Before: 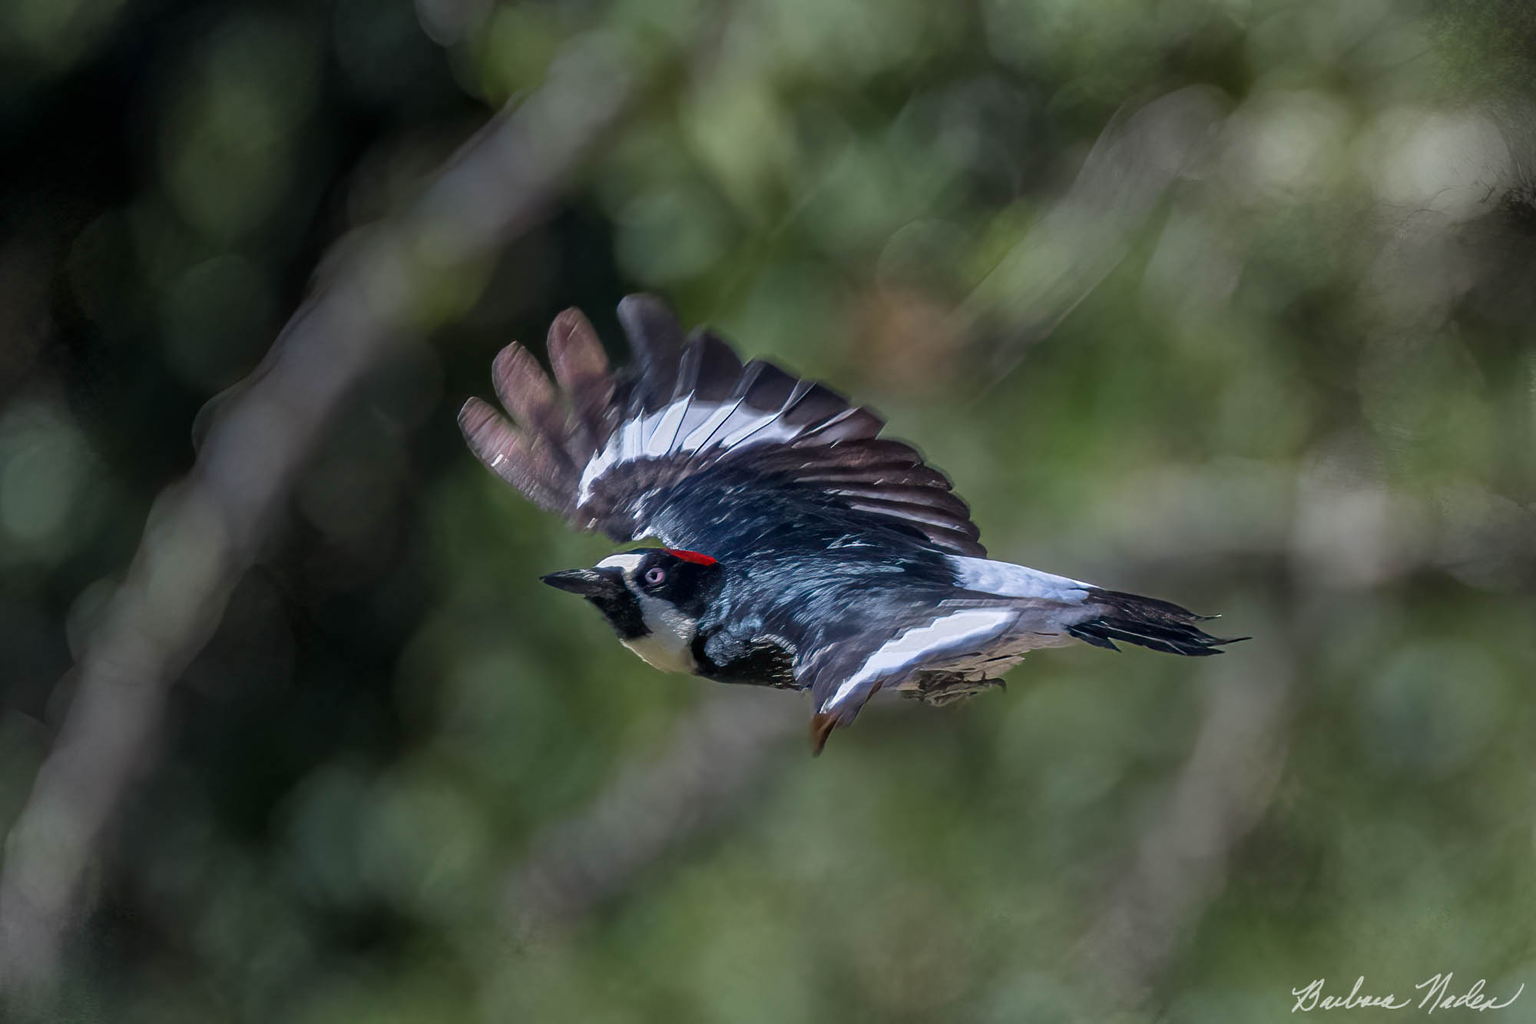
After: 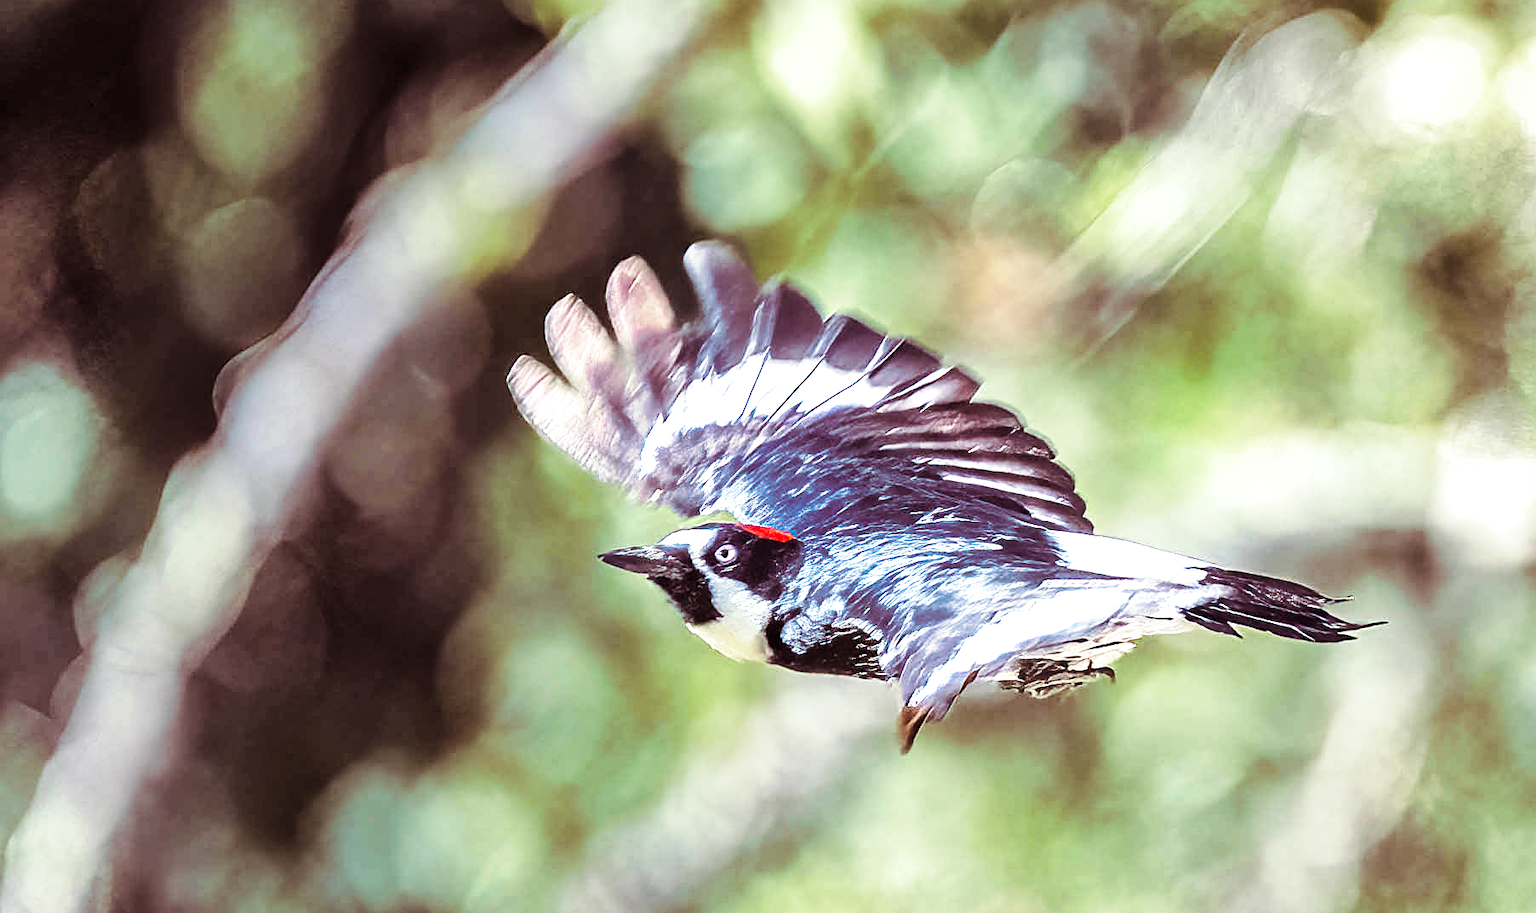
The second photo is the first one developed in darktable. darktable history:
sharpen: on, module defaults
crop: top 7.49%, right 9.717%, bottom 11.943%
base curve: curves: ch0 [(0, 0) (0.036, 0.025) (0.121, 0.166) (0.206, 0.329) (0.605, 0.79) (1, 1)], preserve colors none
split-toning: on, module defaults
white balance: emerald 1
exposure: black level correction 0, exposure 2.327 EV, compensate exposure bias true, compensate highlight preservation false
shadows and highlights: soften with gaussian
